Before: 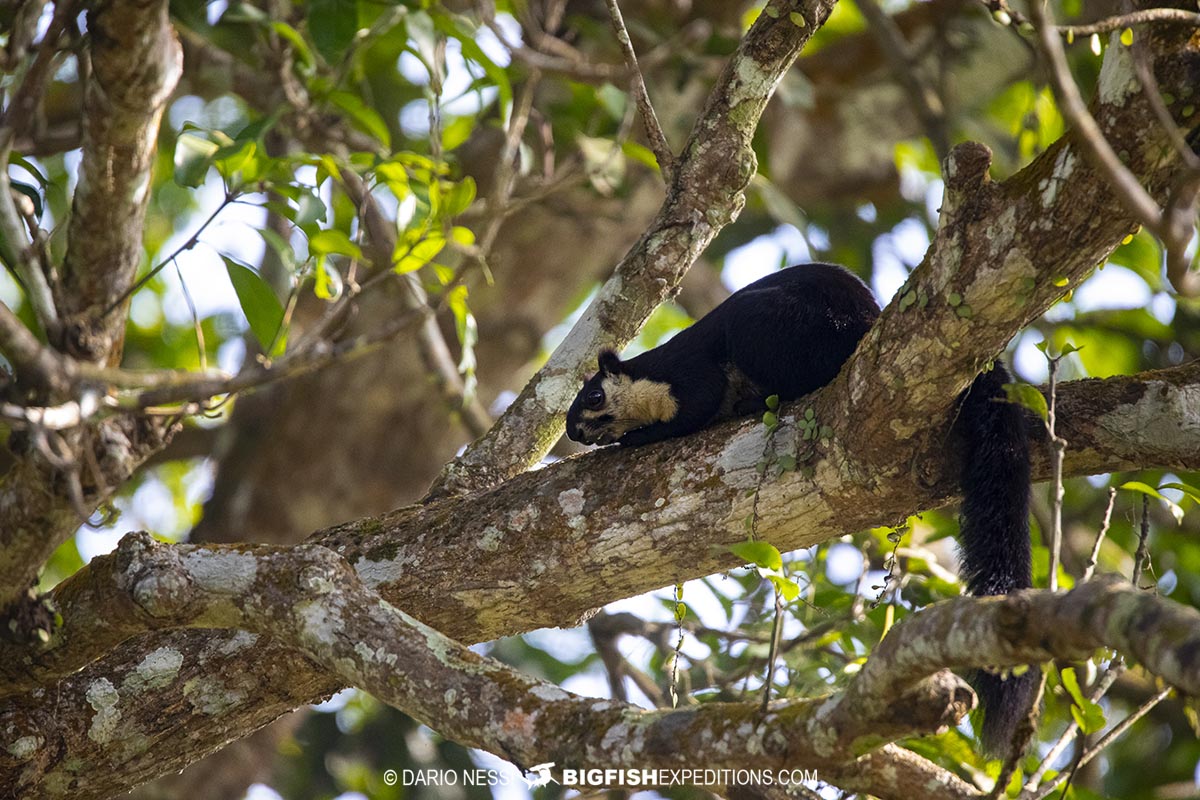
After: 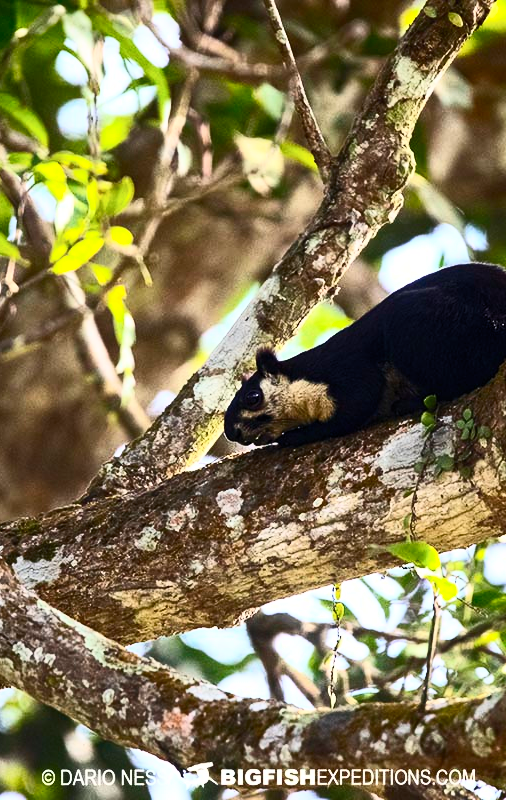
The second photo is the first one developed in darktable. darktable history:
contrast brightness saturation: contrast 0.62, brightness 0.34, saturation 0.14
crop: left 28.583%, right 29.231%
